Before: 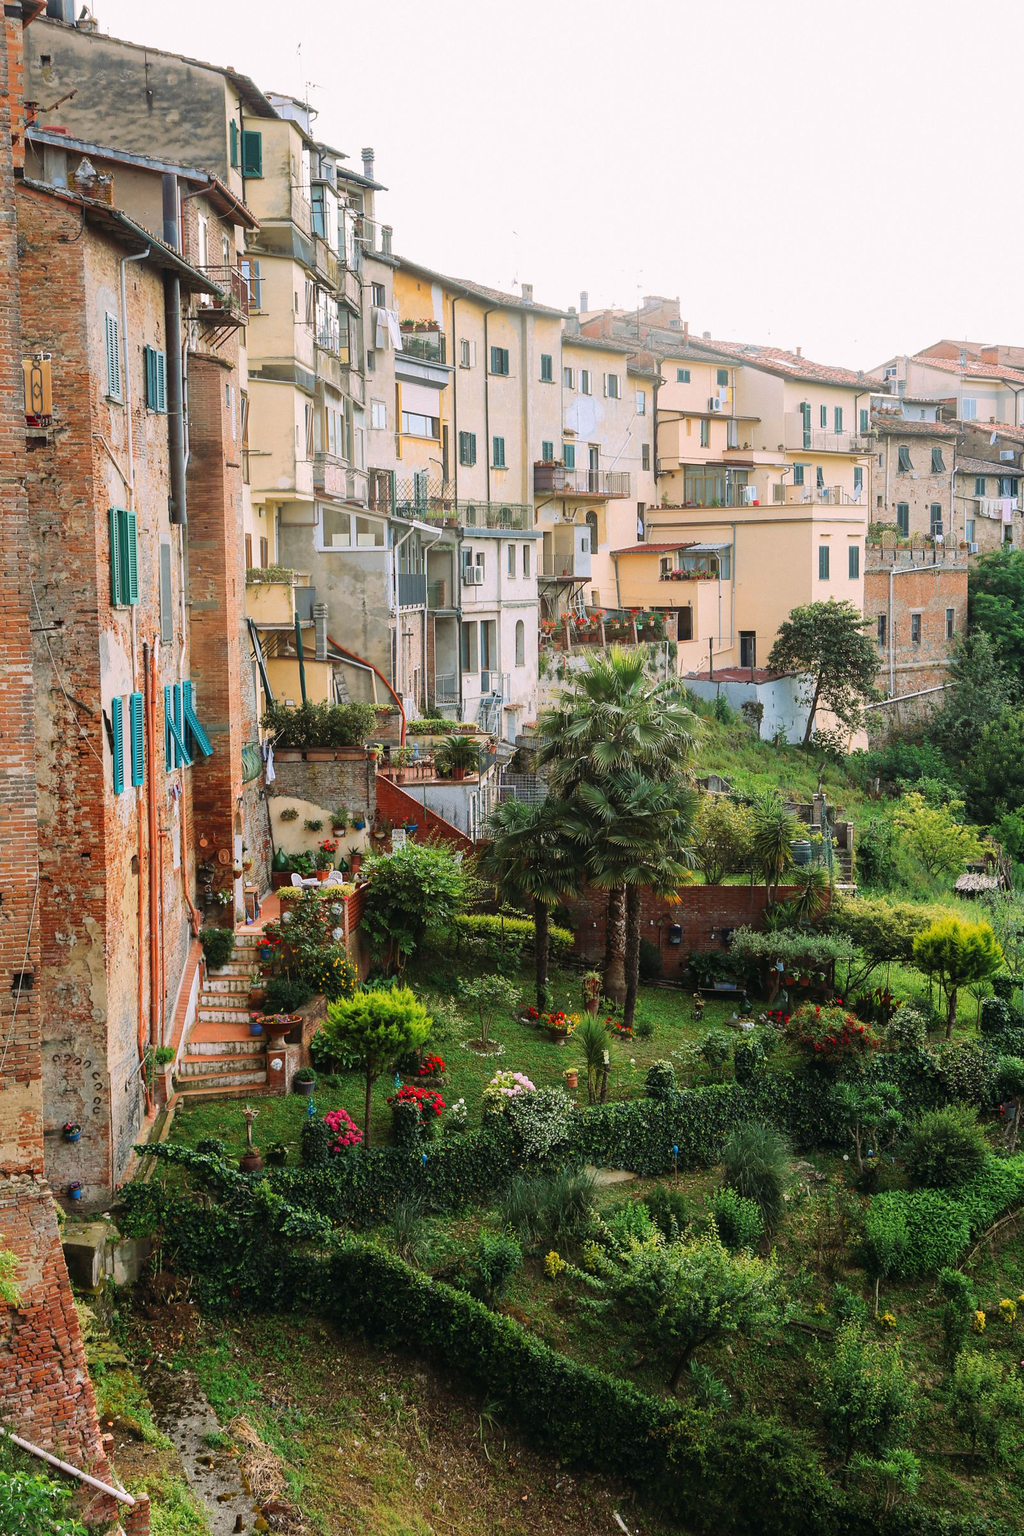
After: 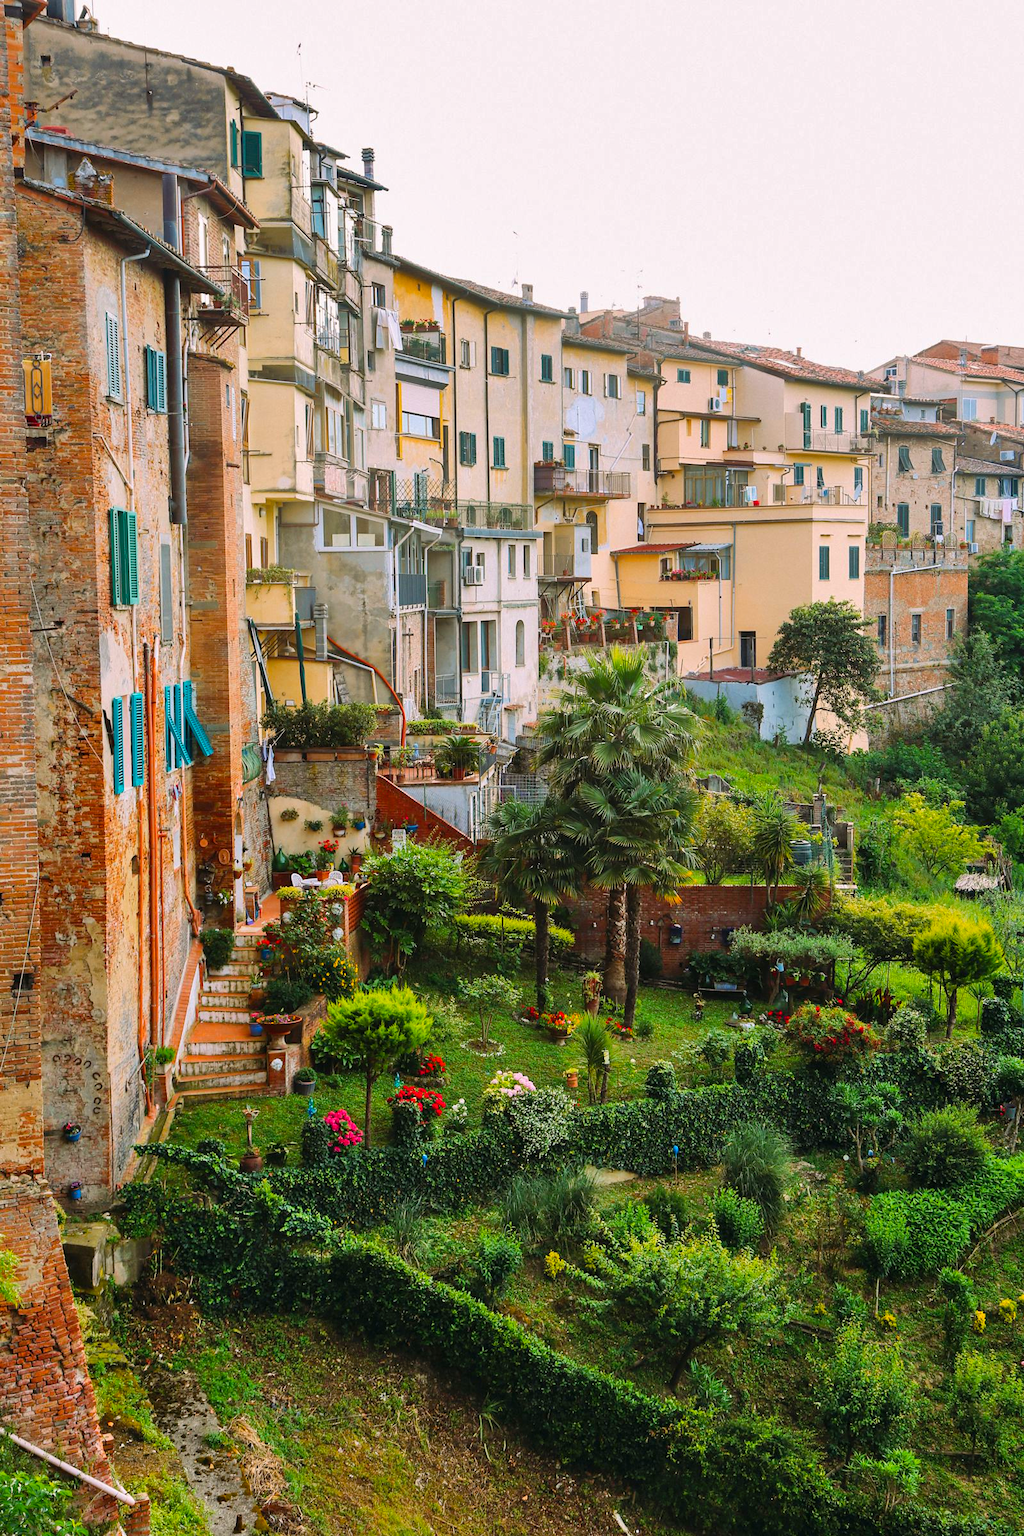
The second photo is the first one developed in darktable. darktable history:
color balance rgb: perceptual saturation grading › global saturation 25%, global vibrance 20%
shadows and highlights: soften with gaussian
